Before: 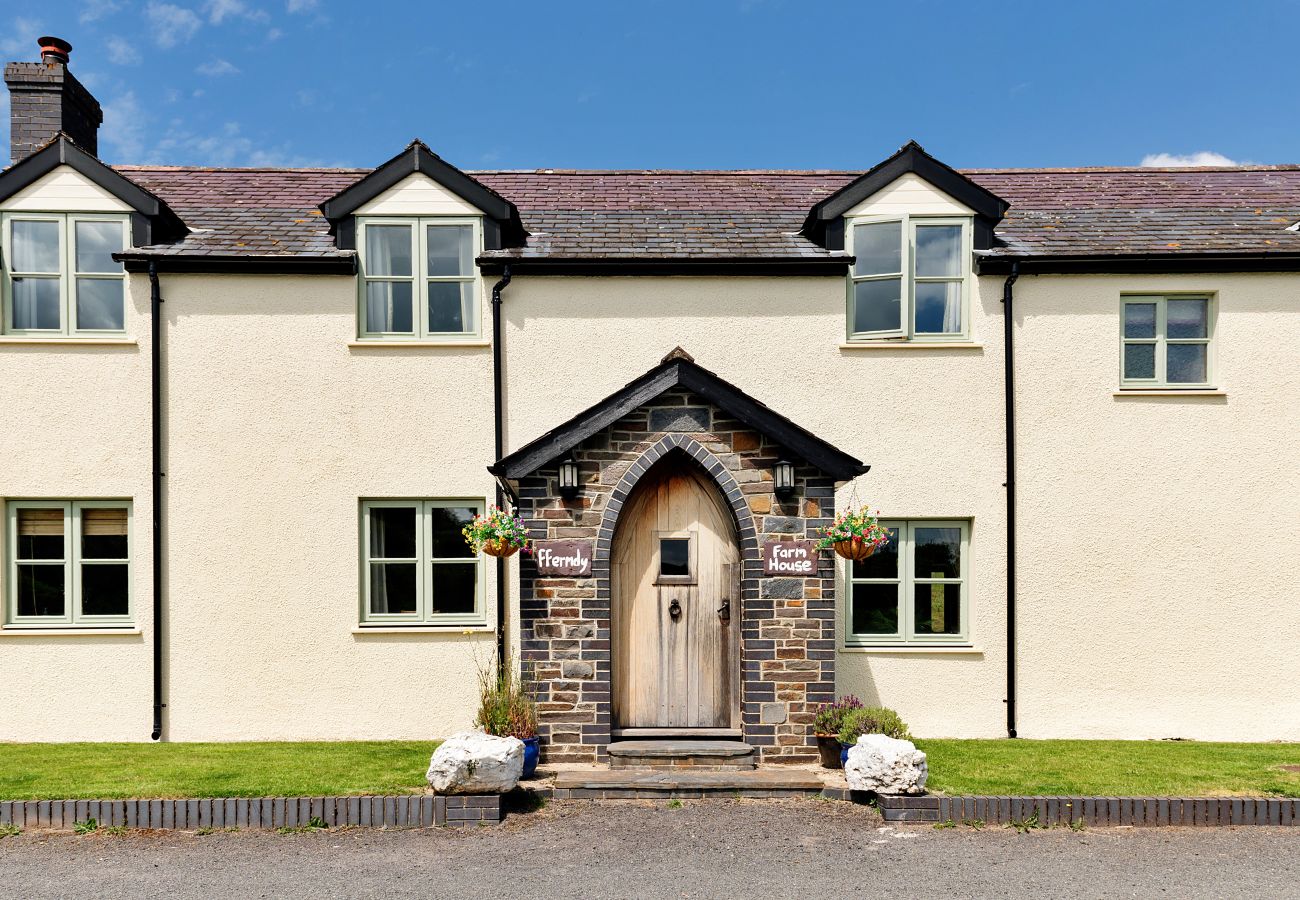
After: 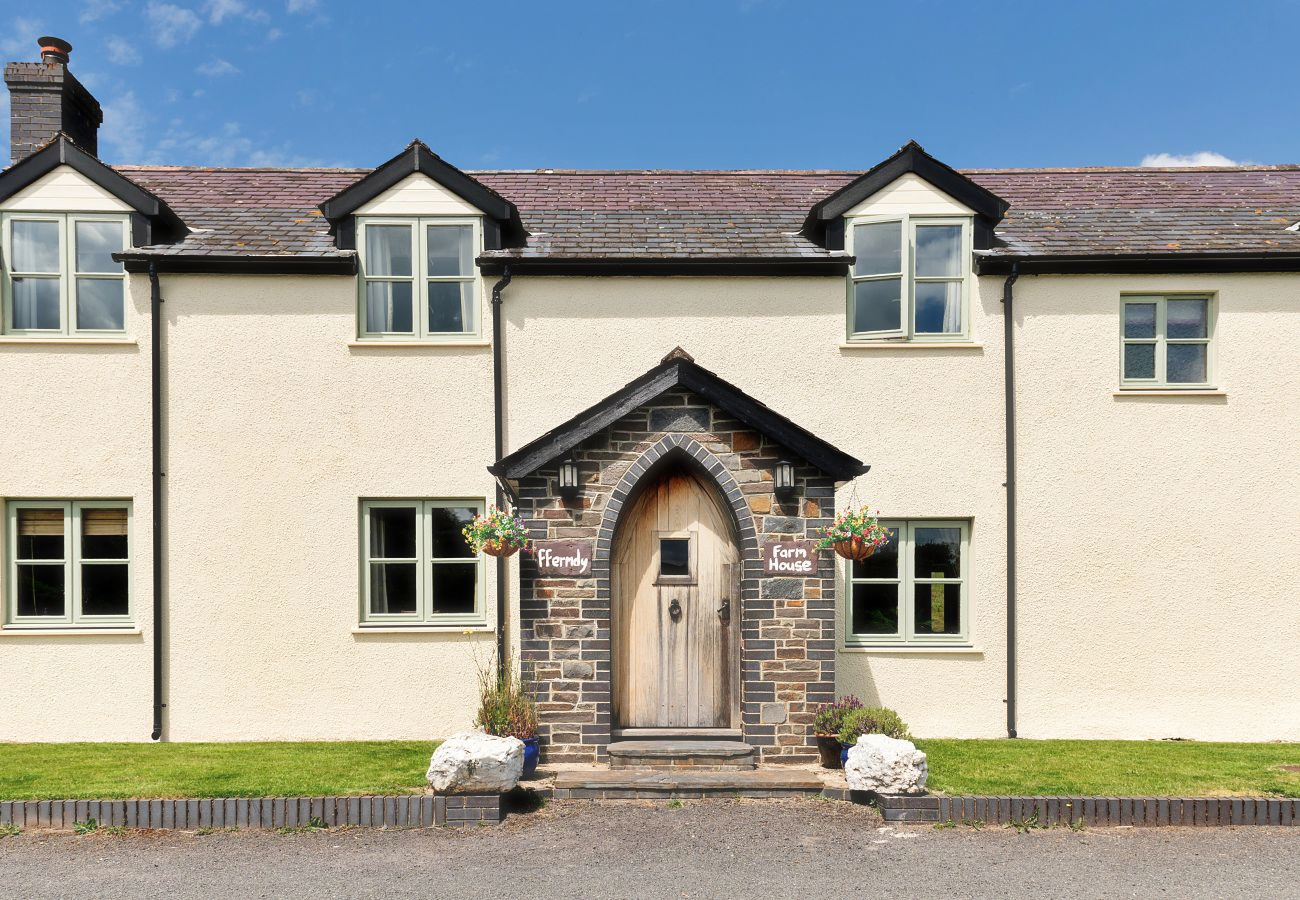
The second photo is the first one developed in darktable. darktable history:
haze removal: strength -0.101, compatibility mode true, adaptive false
